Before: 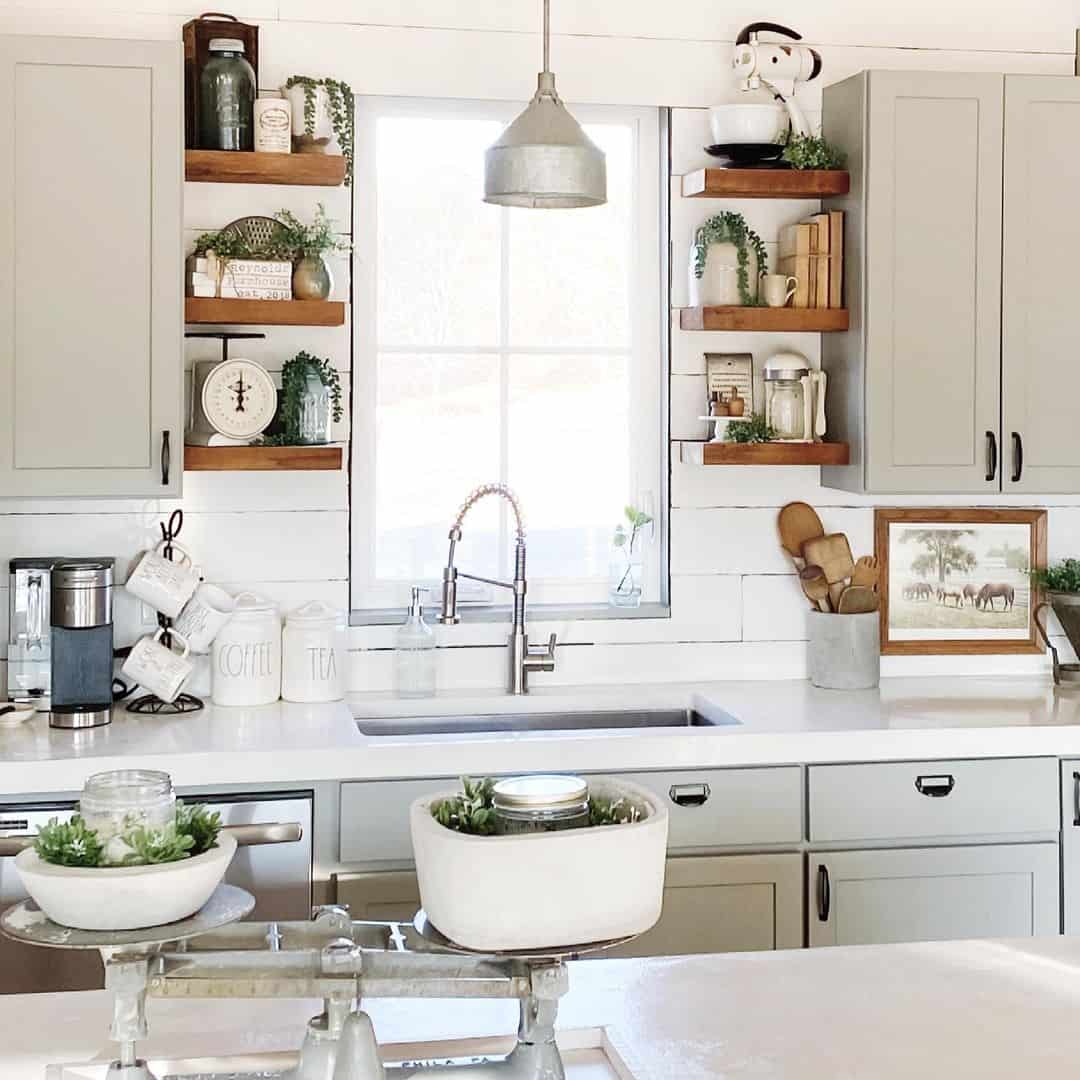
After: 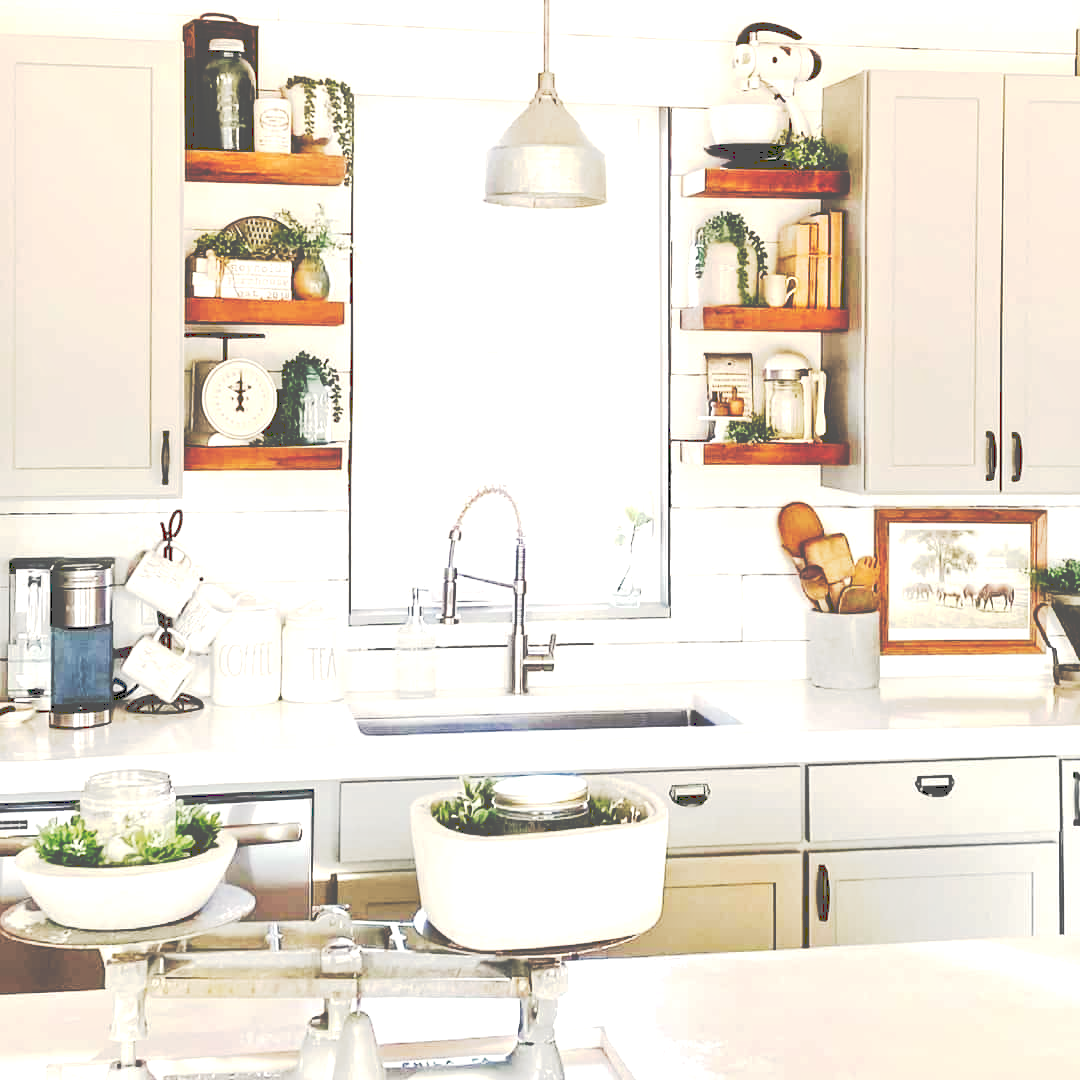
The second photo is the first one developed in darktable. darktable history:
tone curve: curves: ch0 [(0, 0) (0.003, 0.331) (0.011, 0.333) (0.025, 0.333) (0.044, 0.334) (0.069, 0.335) (0.1, 0.338) (0.136, 0.342) (0.177, 0.347) (0.224, 0.352) (0.277, 0.359) (0.335, 0.39) (0.399, 0.434) (0.468, 0.509) (0.543, 0.615) (0.623, 0.731) (0.709, 0.814) (0.801, 0.88) (0.898, 0.921) (1, 1)], preserve colors none
tone equalizer: -8 EV 0.029 EV, -7 EV -0.023 EV, -6 EV 0.009 EV, -5 EV 0.049 EV, -4 EV 0.283 EV, -3 EV 0.649 EV, -2 EV 0.559 EV, -1 EV 0.175 EV, +0 EV 0.049 EV, mask exposure compensation -0.5 EV
color balance rgb: highlights gain › chroma 3.041%, highlights gain › hue 76.24°, perceptual saturation grading › global saturation 20%, perceptual saturation grading › highlights -25.699%, perceptual saturation grading › shadows 25.002%, perceptual brilliance grading › highlights 16.143%, perceptual brilliance grading › mid-tones 6.681%, perceptual brilliance grading › shadows -15.113%
